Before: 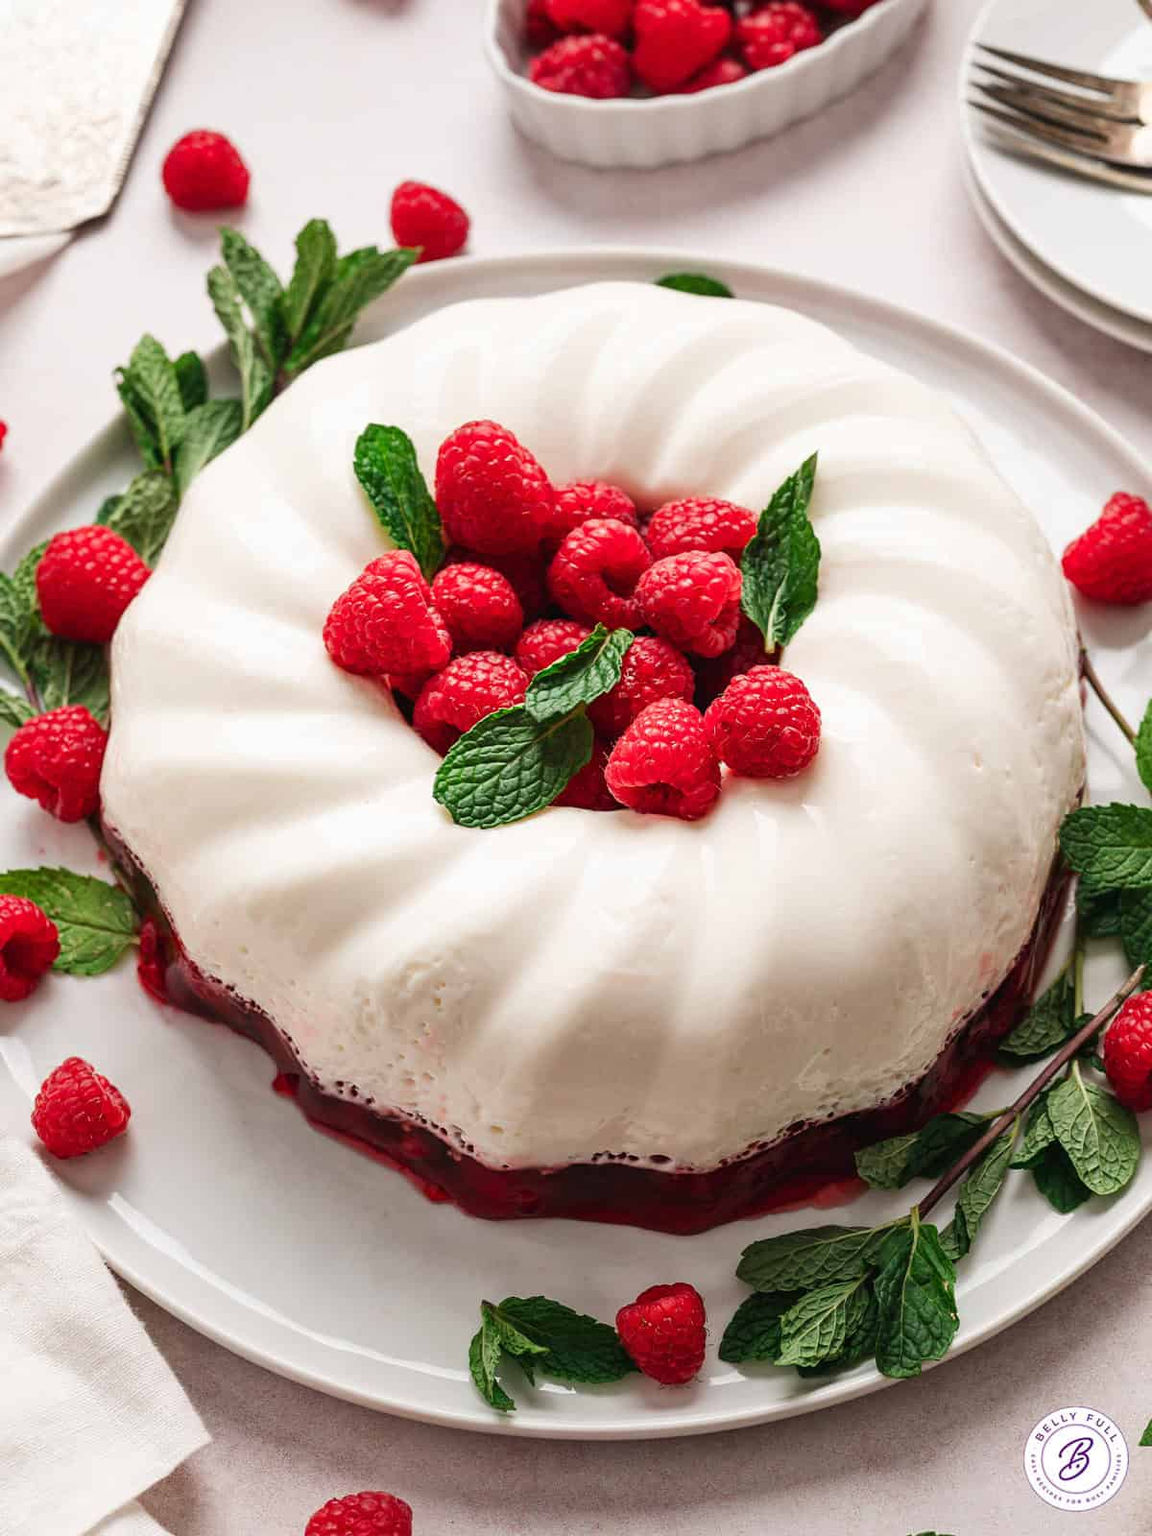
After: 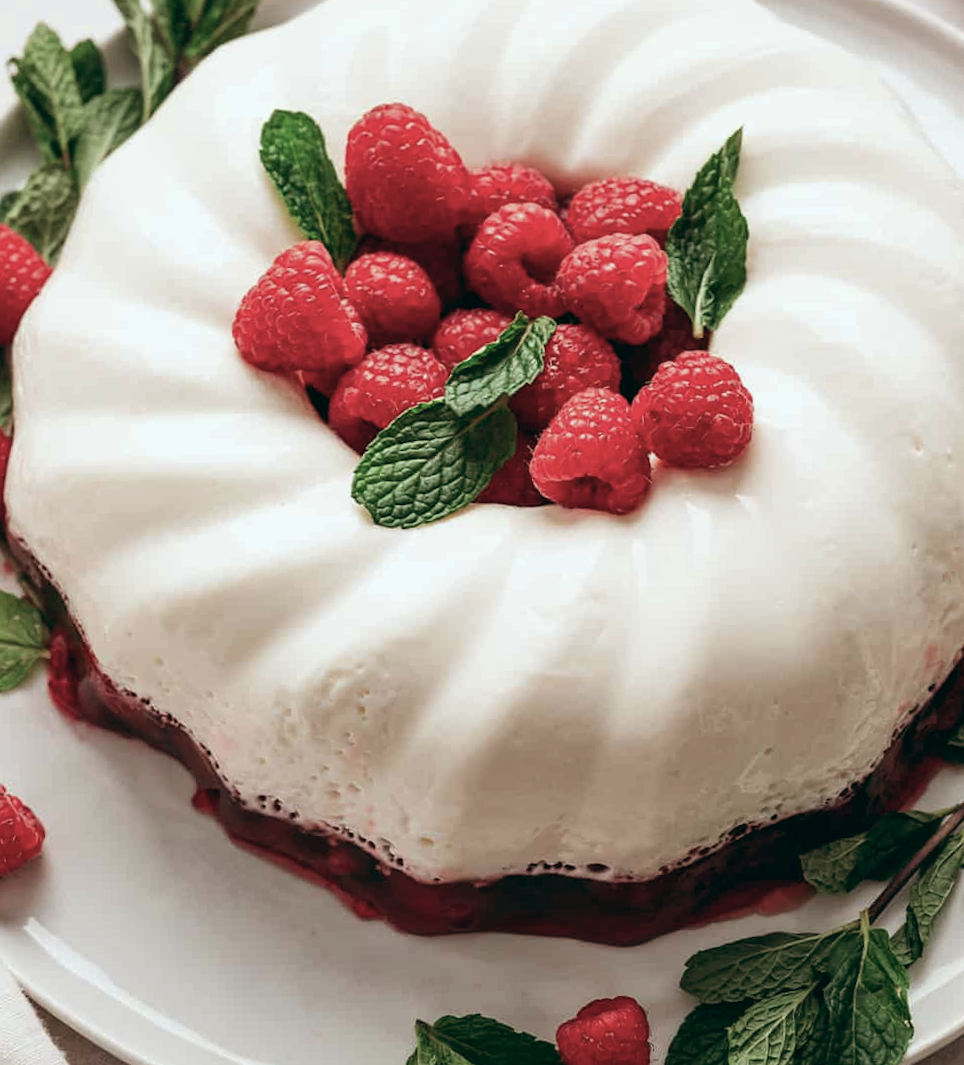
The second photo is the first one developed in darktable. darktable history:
color balance: lift [1, 0.994, 1.002, 1.006], gamma [0.957, 1.081, 1.016, 0.919], gain [0.97, 0.972, 1.01, 1.028], input saturation 91.06%, output saturation 79.8%
crop and rotate: angle -3.37°, left 9.79%, top 20.73%, right 12.42%, bottom 11.82%
rotate and perspective: rotation -4.86°, automatic cropping off
exposure: compensate highlight preservation false
